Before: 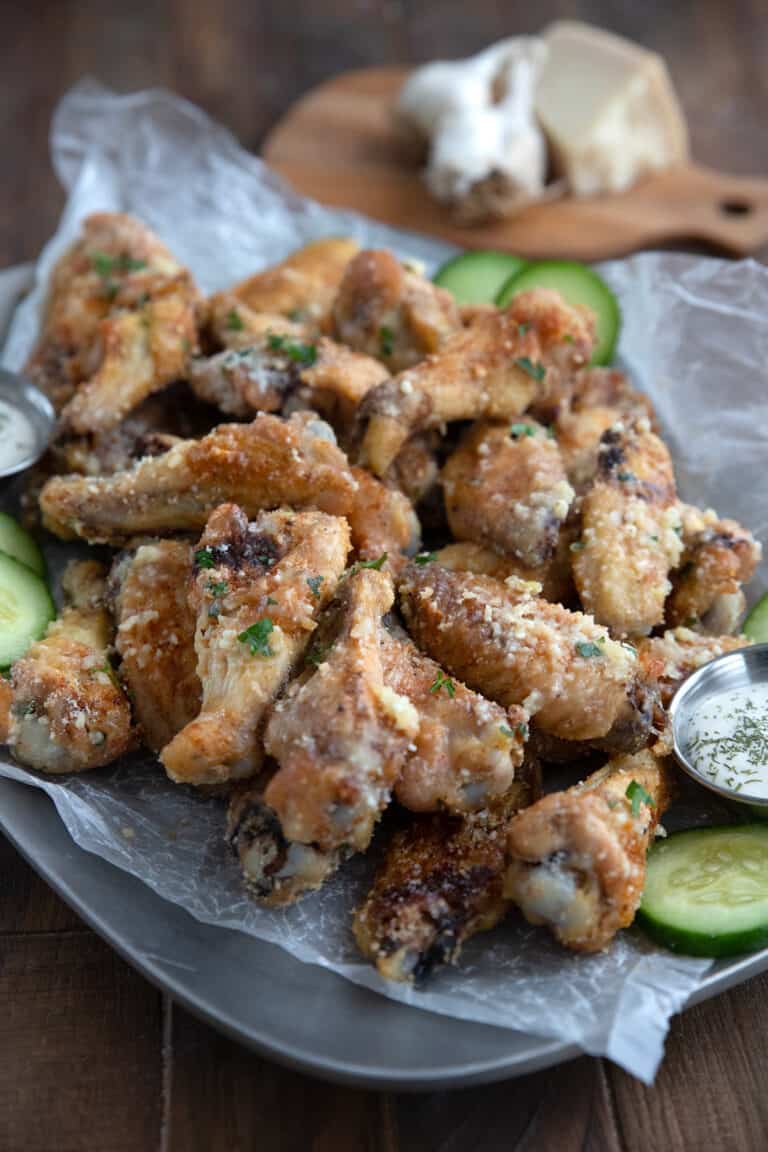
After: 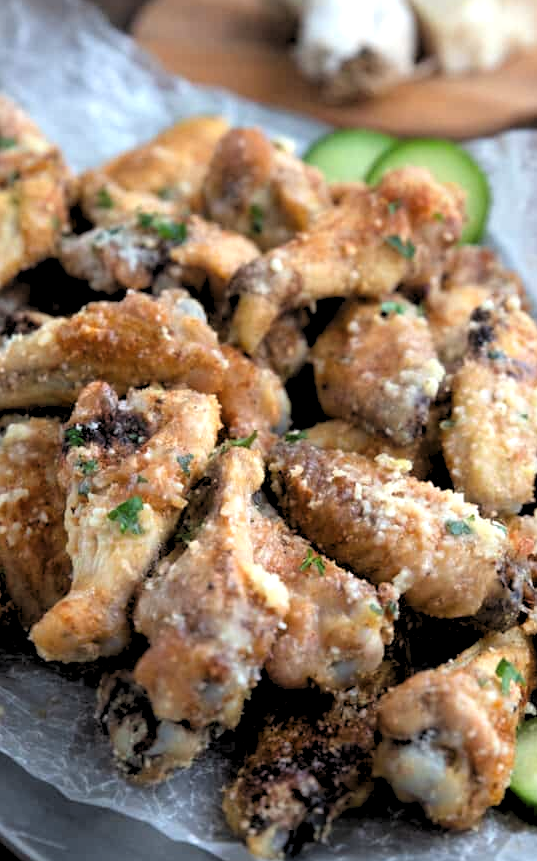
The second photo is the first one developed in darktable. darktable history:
levels: levels [0.116, 0.574, 1]
crop and rotate: left 17.046%, top 10.659%, right 12.989%, bottom 14.553%
exposure: exposure 0.74 EV, compensate highlight preservation false
rgb levels: preserve colors sum RGB, levels [[0.038, 0.433, 0.934], [0, 0.5, 1], [0, 0.5, 1]]
